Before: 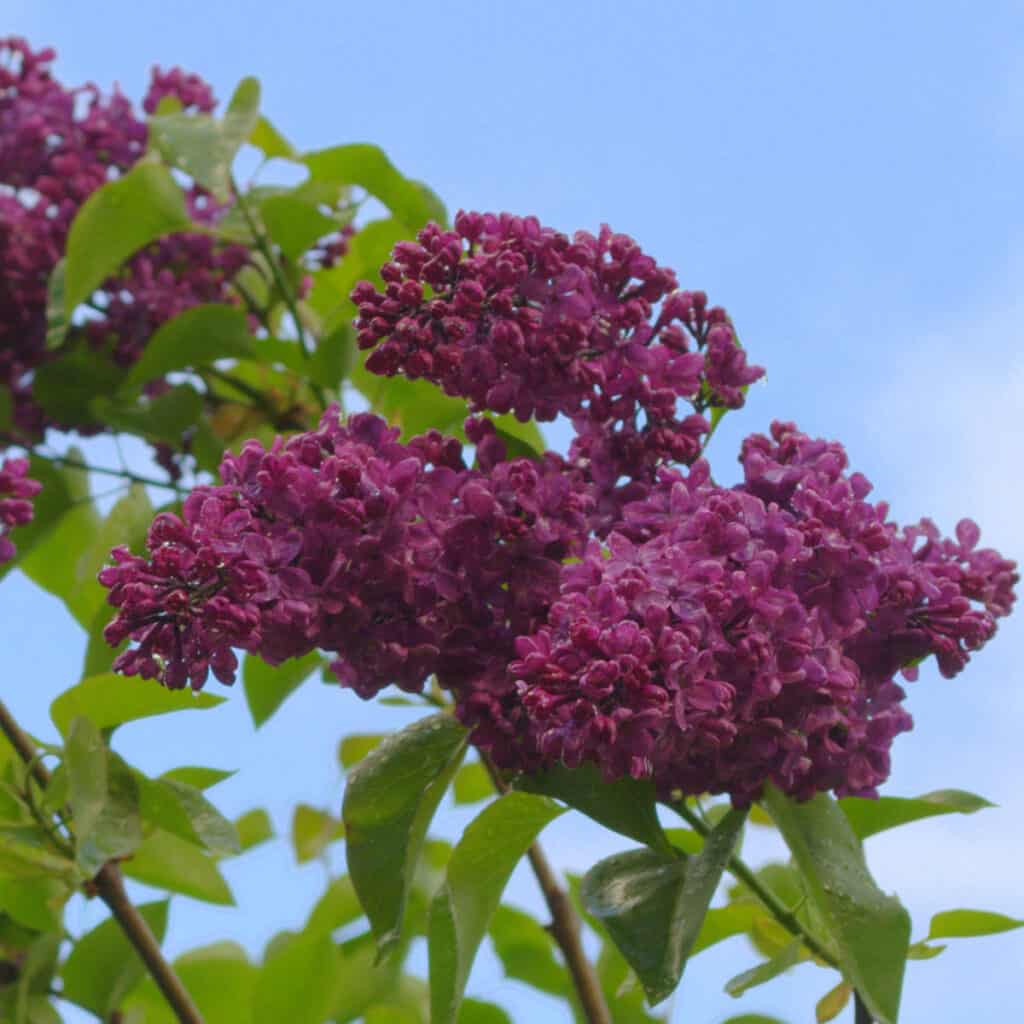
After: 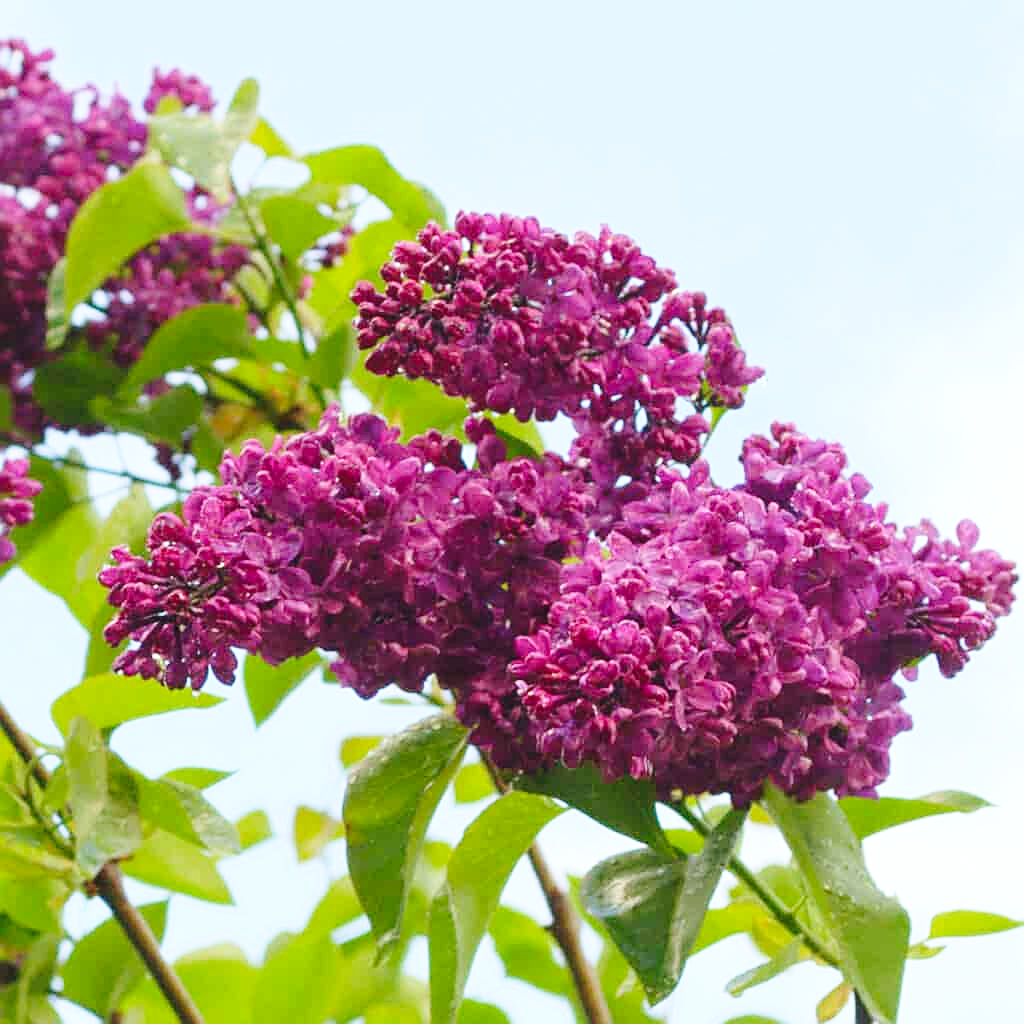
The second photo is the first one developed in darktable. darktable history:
color calibration: illuminant same as pipeline (D50), adaptation none (bypass)
base curve: curves: ch0 [(0, 0) (0.028, 0.03) (0.121, 0.232) (0.46, 0.748) (0.859, 0.968) (1, 1)], preserve colors none
exposure: exposure 0.496 EV, compensate highlight preservation false
sharpen: on, module defaults
